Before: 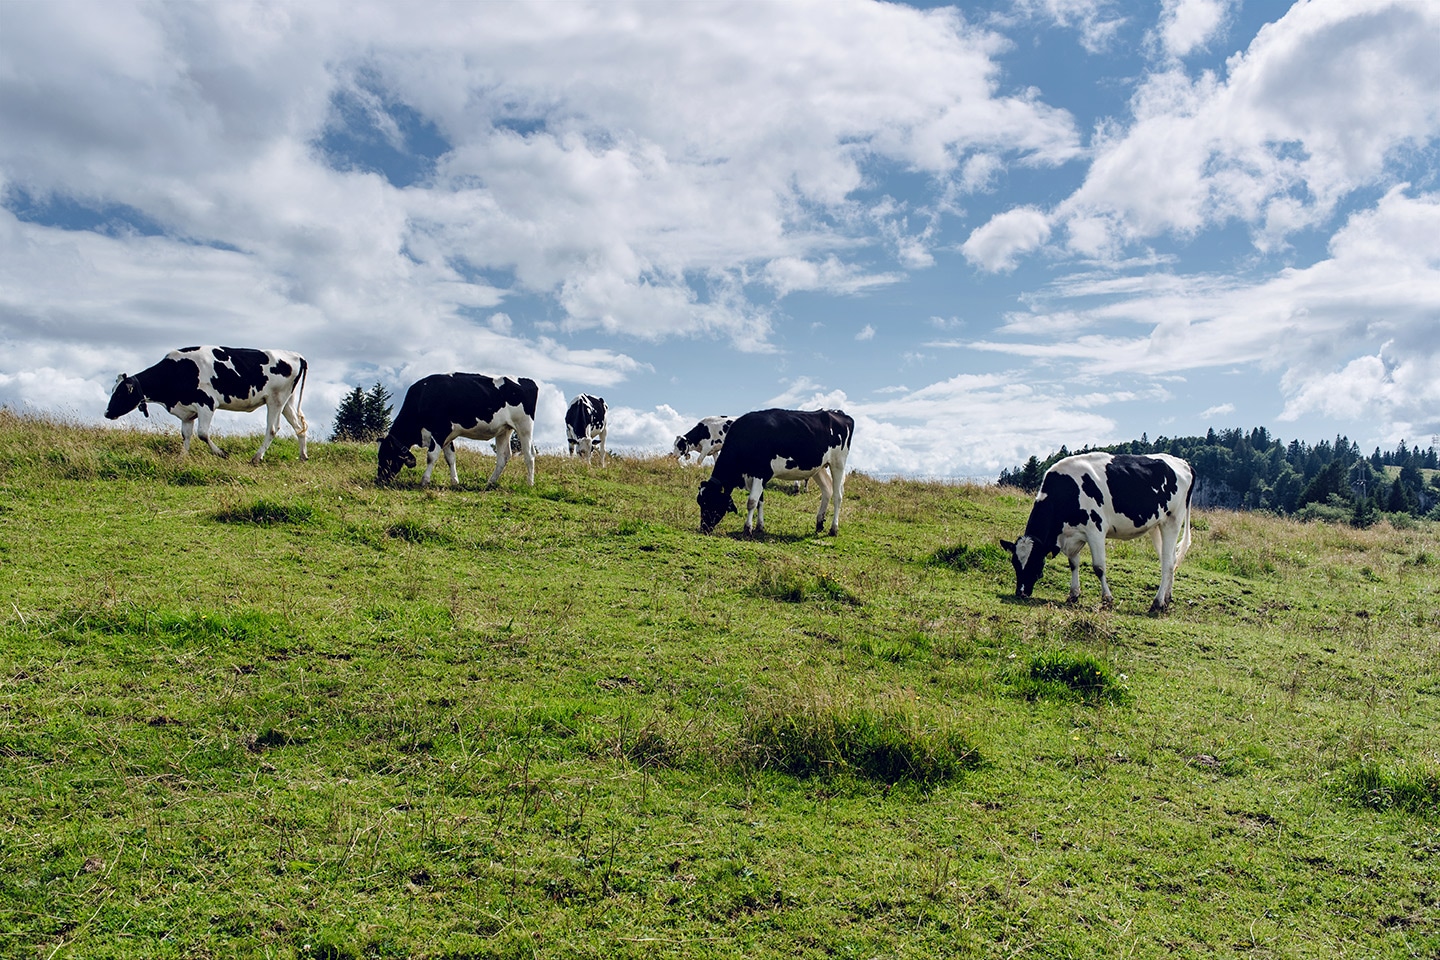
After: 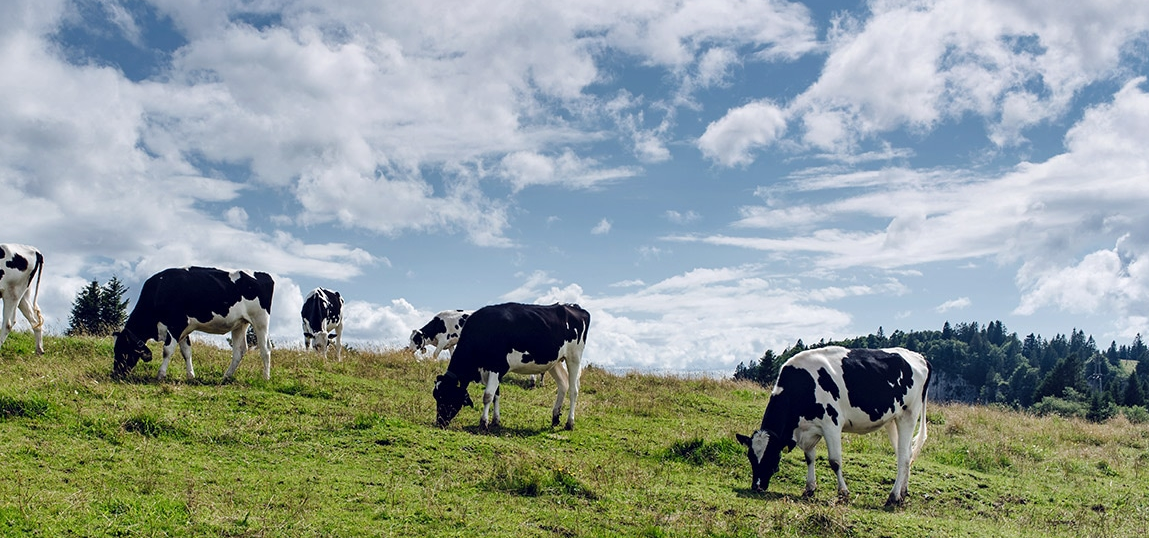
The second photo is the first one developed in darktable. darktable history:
tone equalizer: edges refinement/feathering 500, mask exposure compensation -1.57 EV, preserve details no
crop: left 18.37%, top 11.074%, right 1.807%, bottom 32.834%
shadows and highlights: shadows -88.48, highlights -36.02, highlights color adjustment 45.45%, soften with gaussian
